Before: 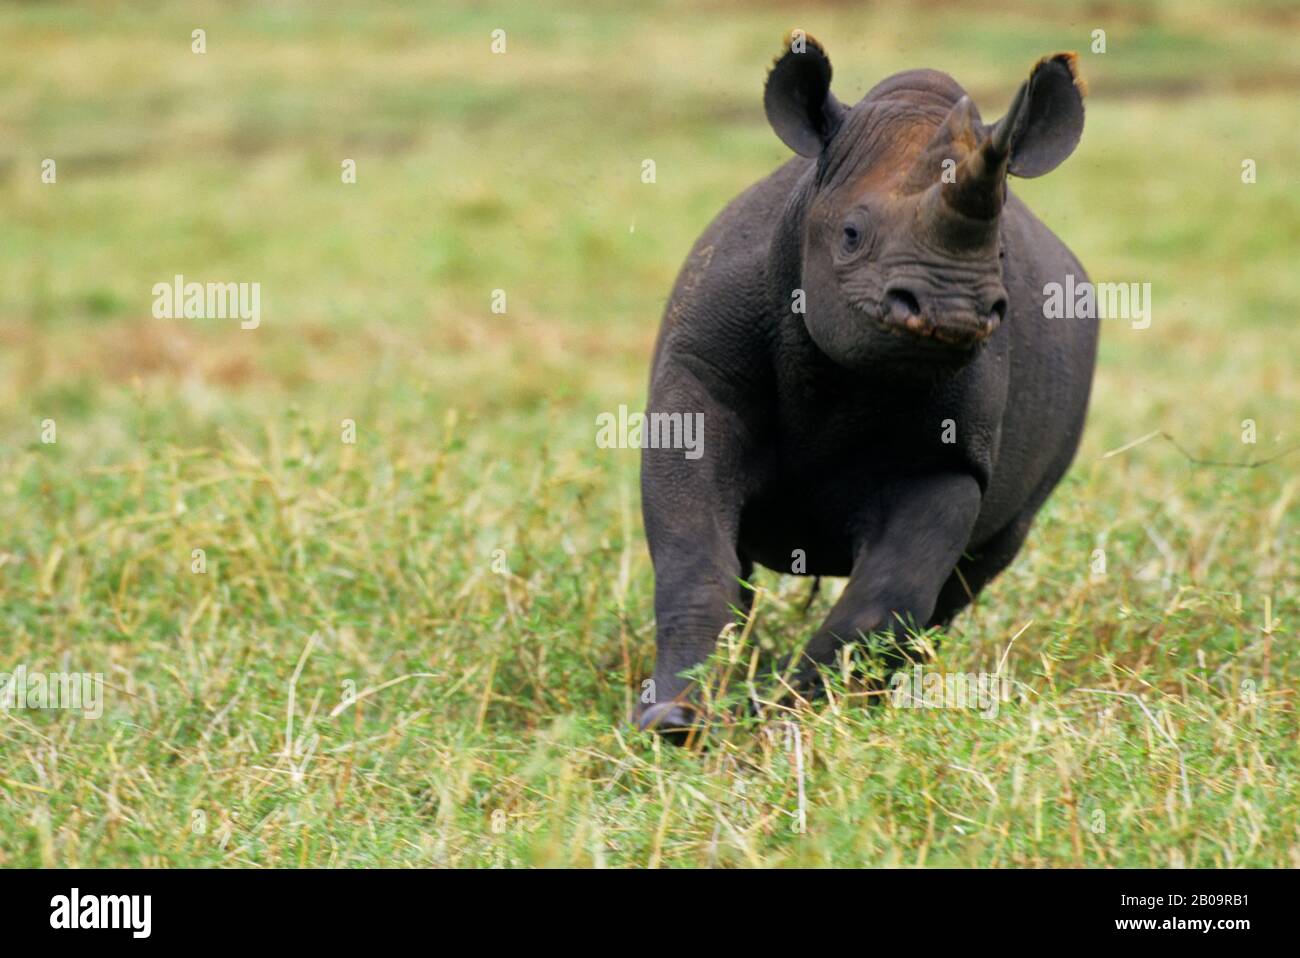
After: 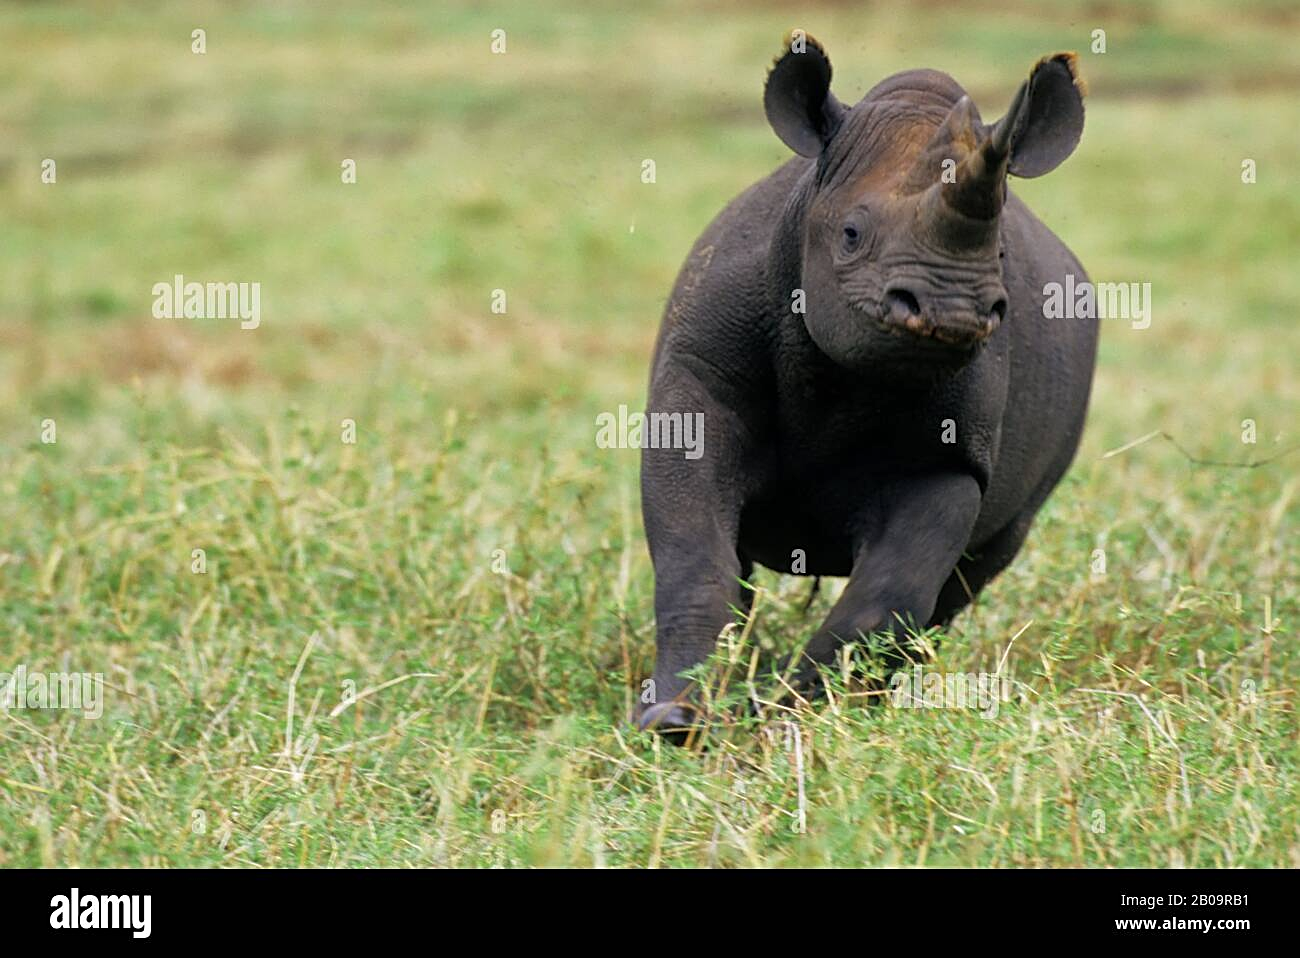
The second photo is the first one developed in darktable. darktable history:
sharpen: on, module defaults
shadows and highlights: shadows 25.55, highlights -26.02
color zones: curves: ch1 [(0.113, 0.438) (0.75, 0.5)]; ch2 [(0.12, 0.526) (0.75, 0.5)]
